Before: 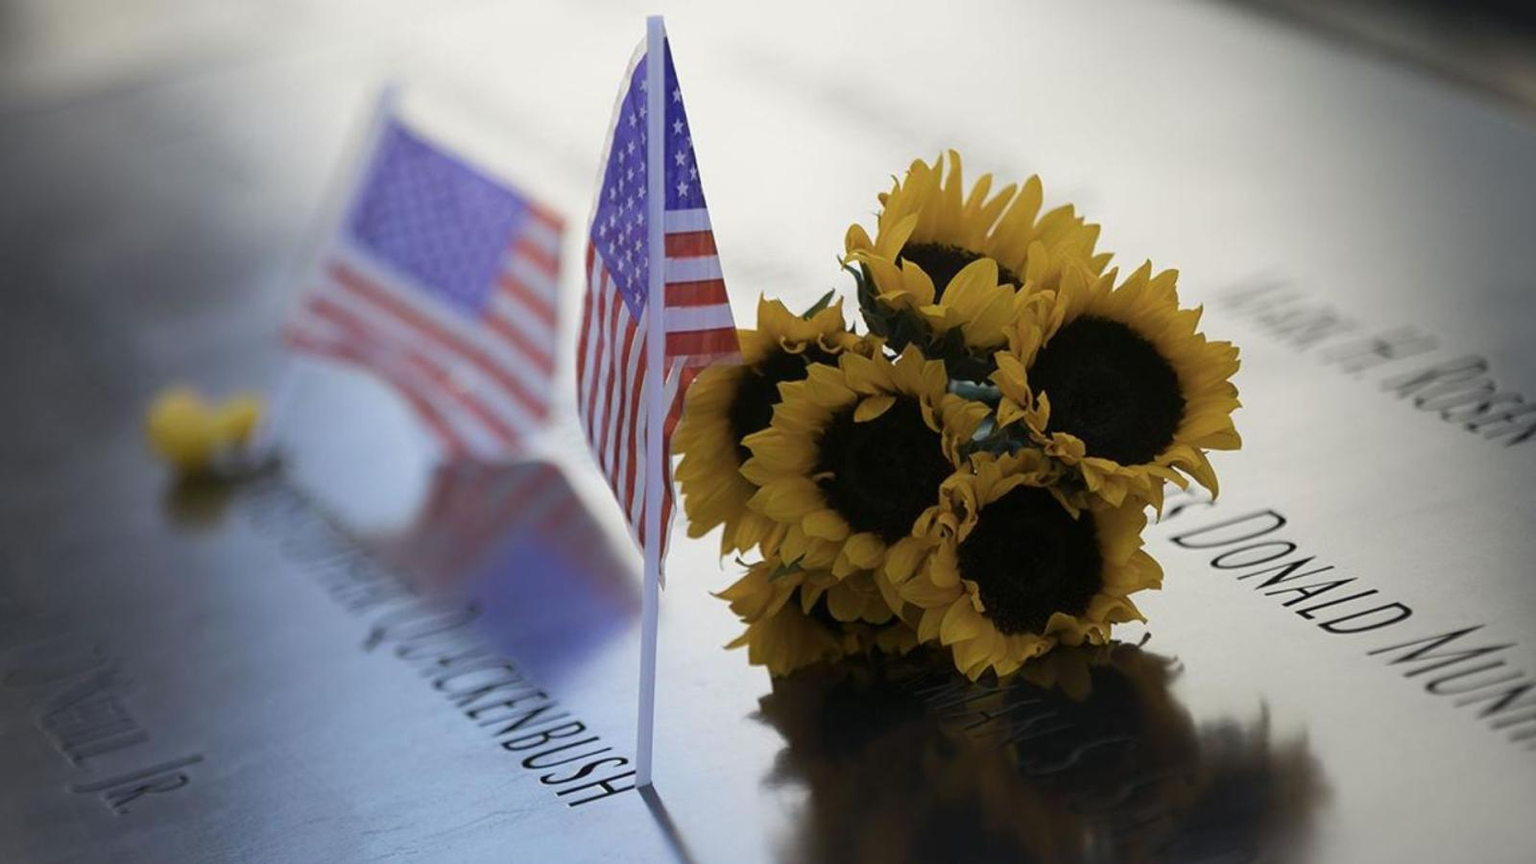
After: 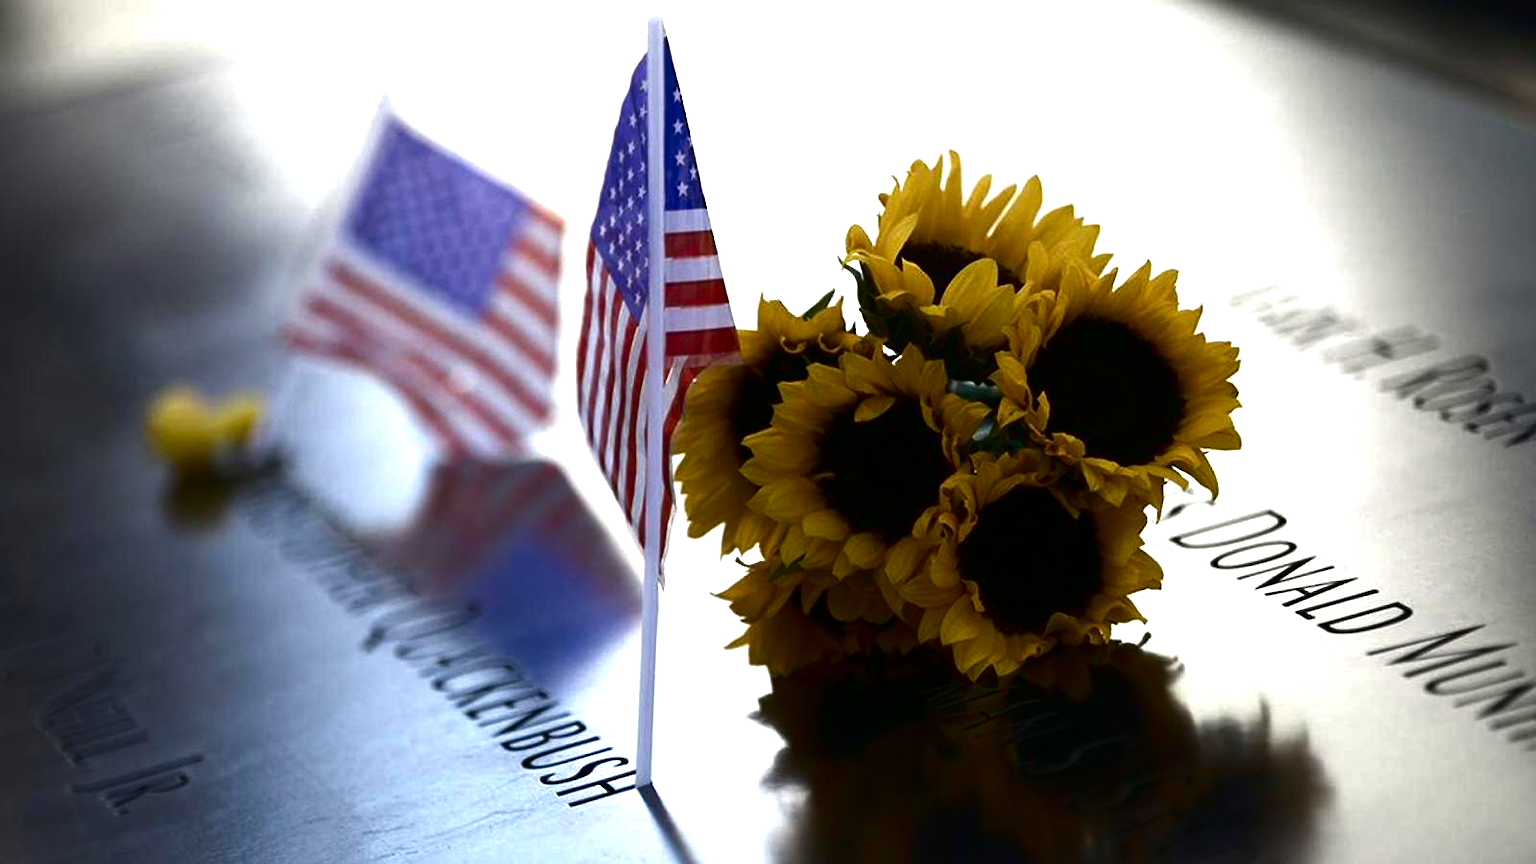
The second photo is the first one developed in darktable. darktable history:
contrast brightness saturation: brightness -0.52
exposure: black level correction 0, exposure 1.1 EV, compensate exposure bias true, compensate highlight preservation false
